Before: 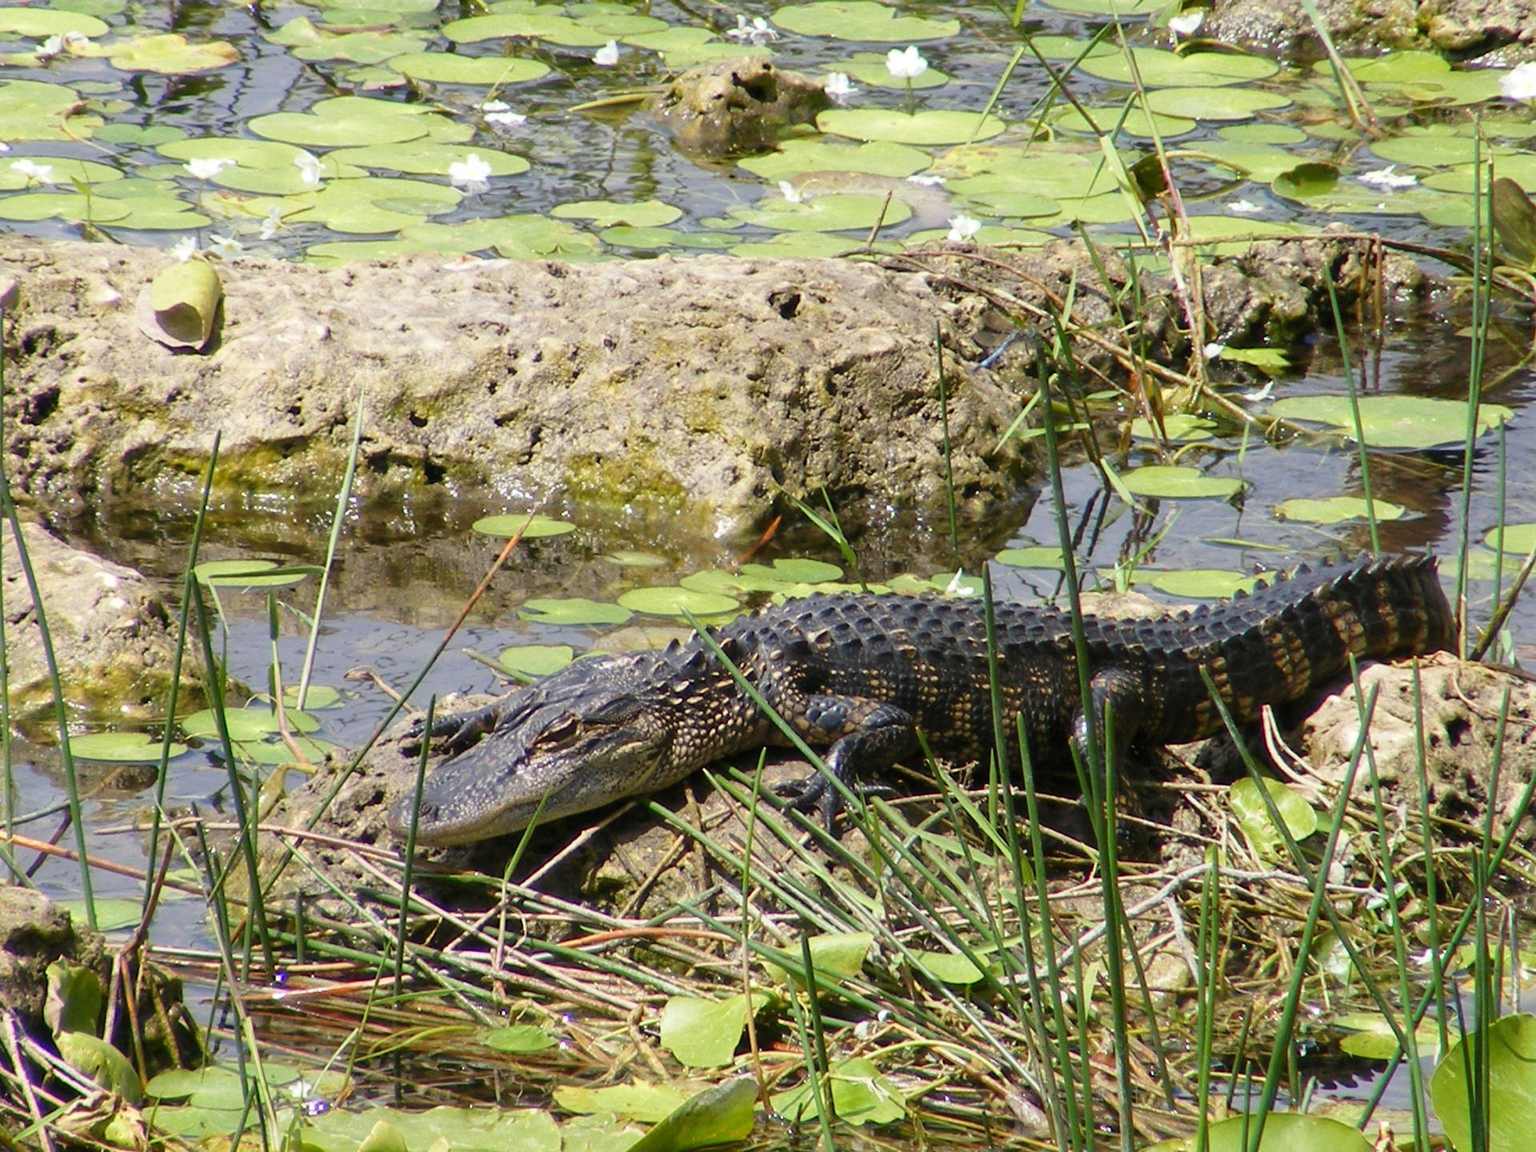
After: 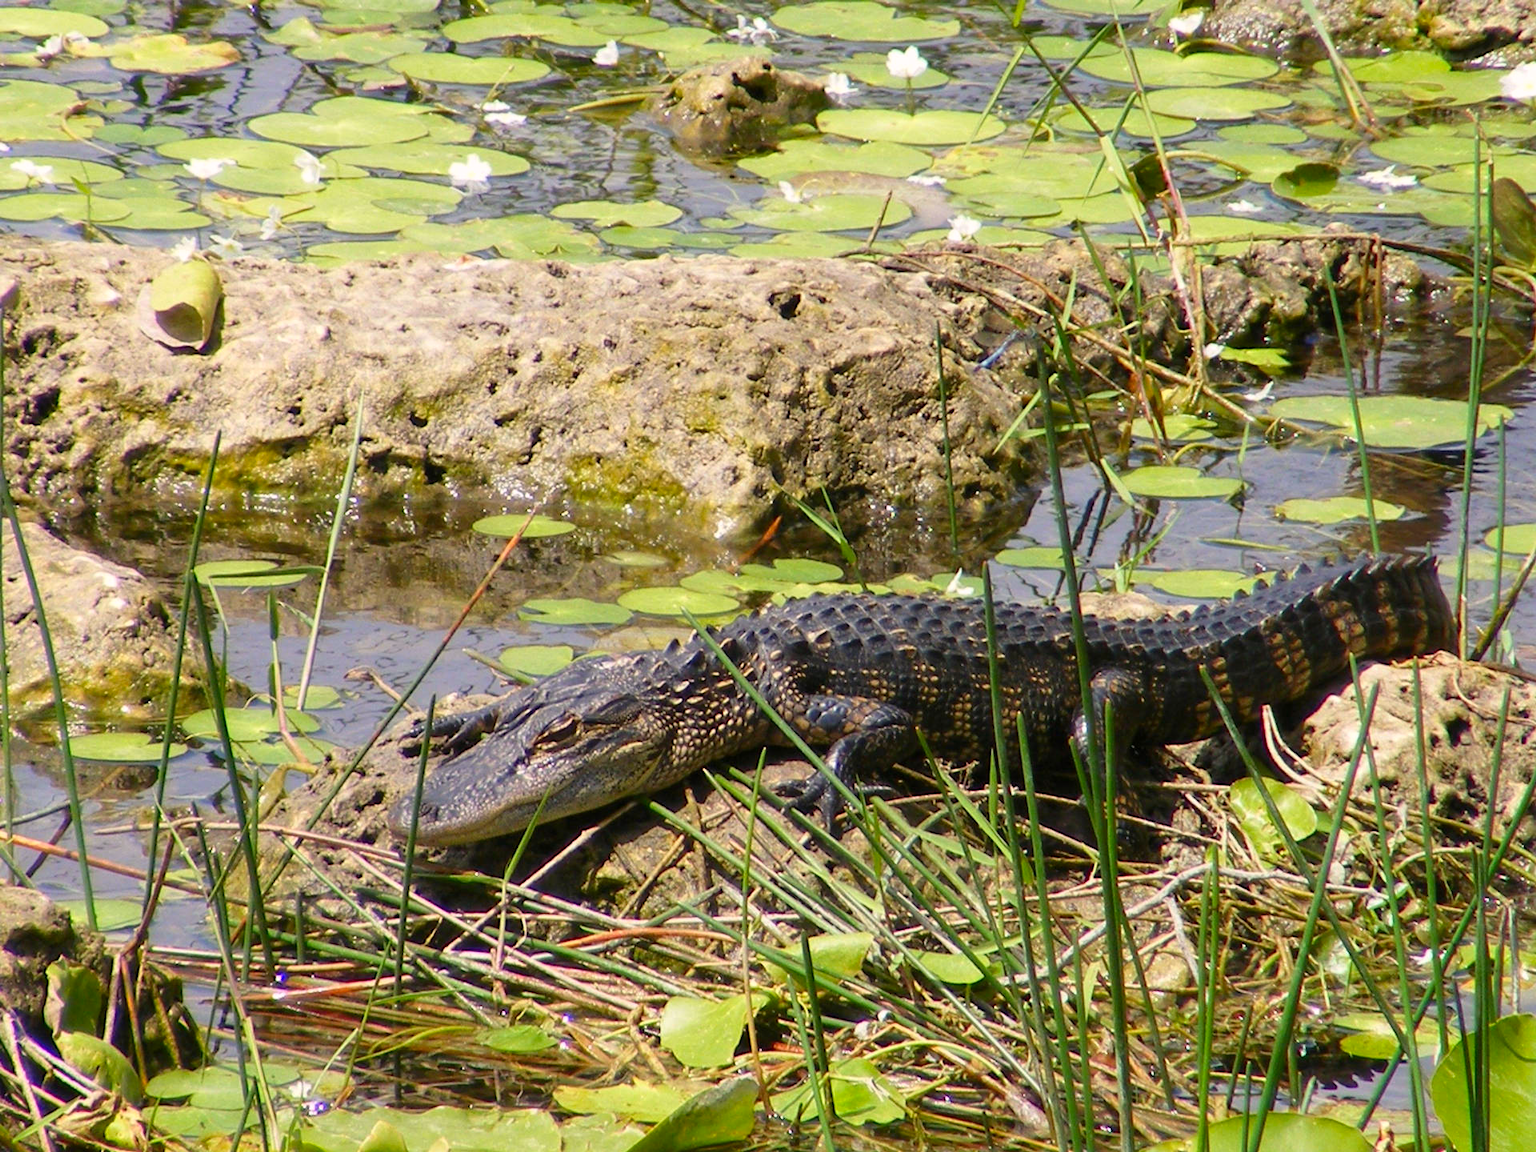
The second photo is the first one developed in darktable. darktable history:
color correction: highlights a* 3.35, highlights b* 1.99, saturation 1.21
